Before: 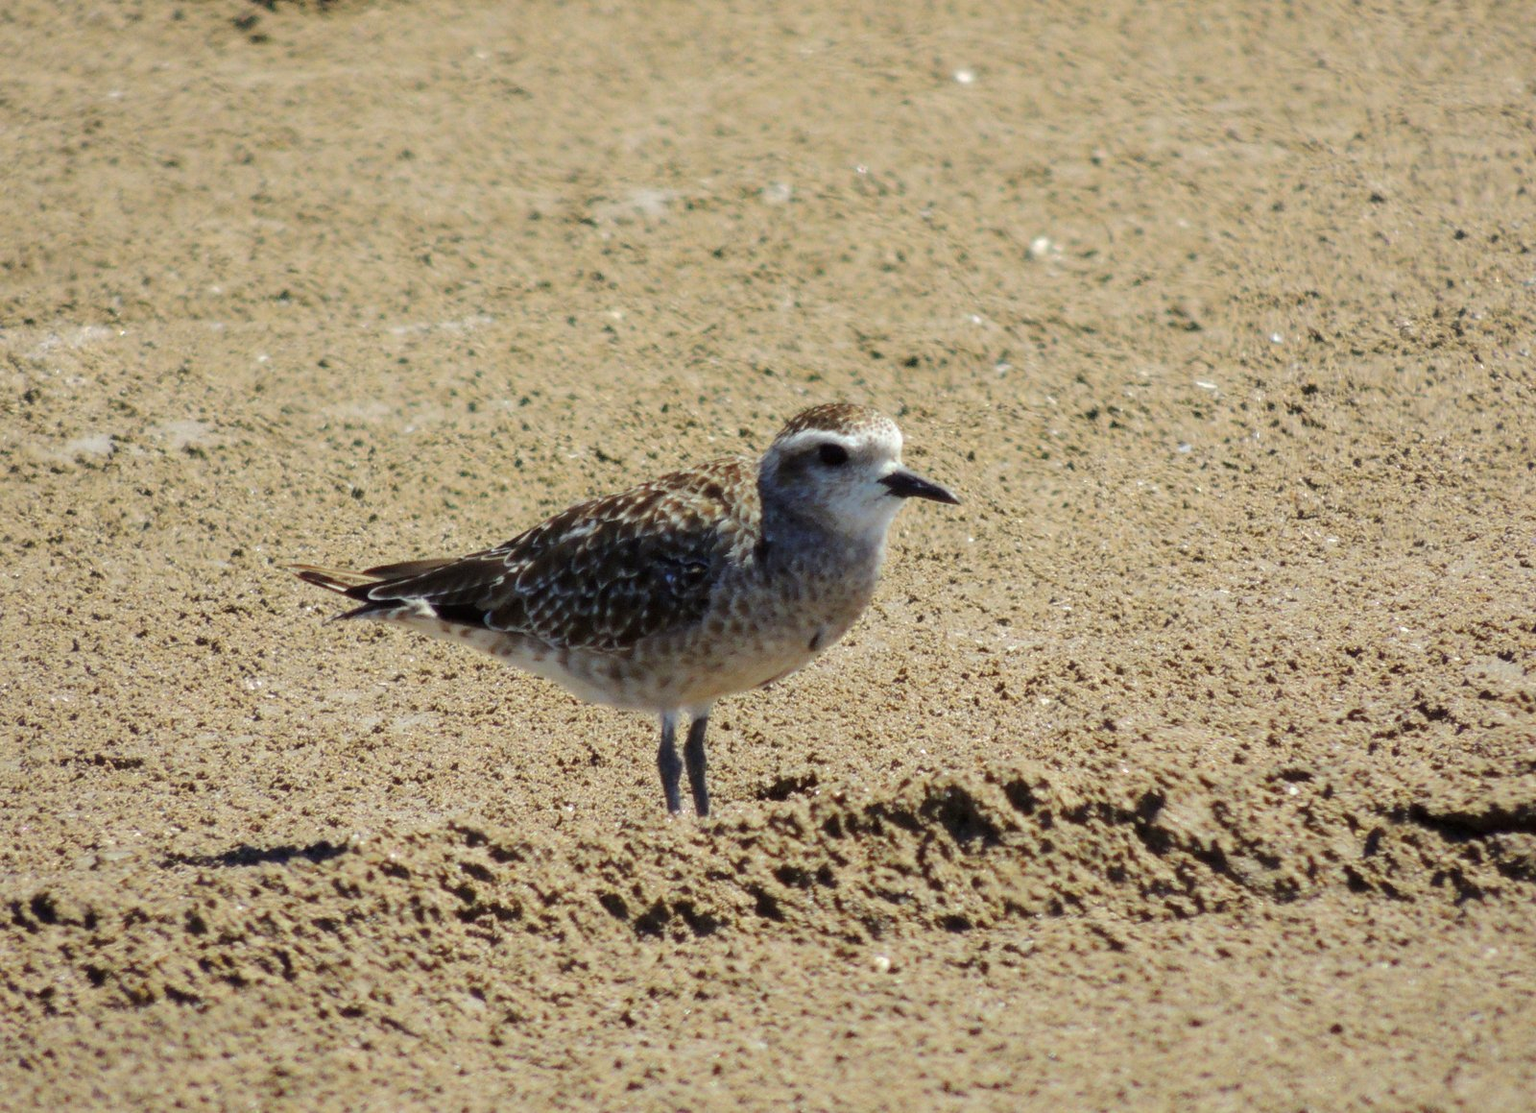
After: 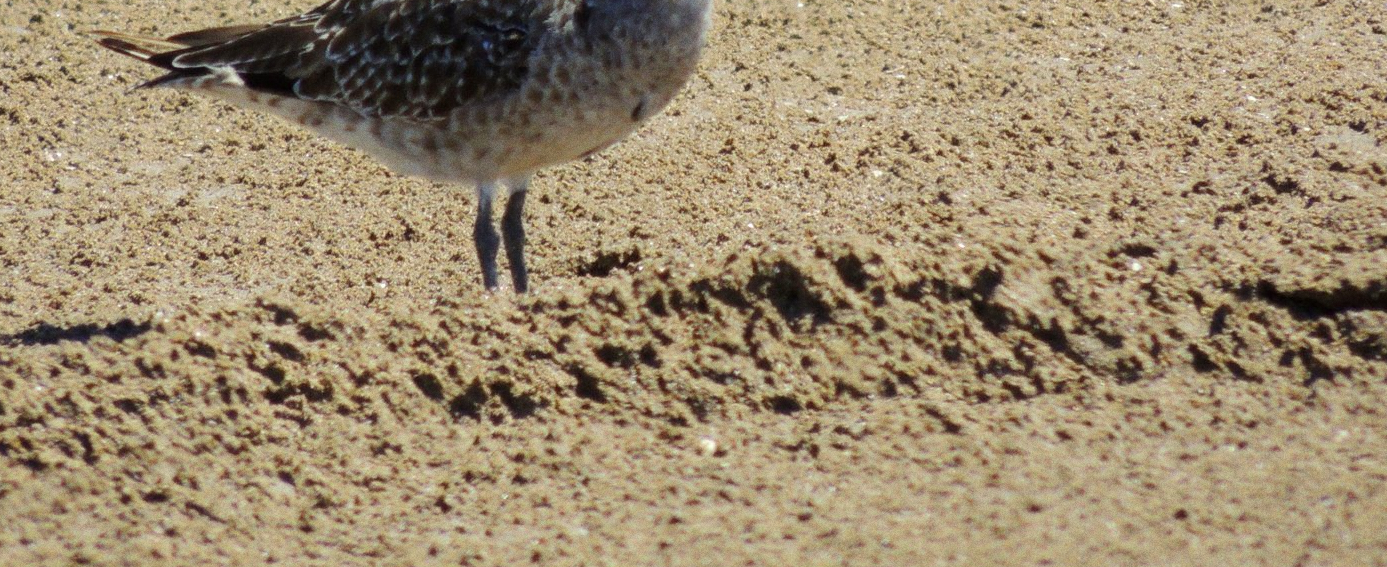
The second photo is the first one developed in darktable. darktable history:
crop and rotate: left 13.306%, top 48.129%, bottom 2.928%
grain: coarseness 0.09 ISO
